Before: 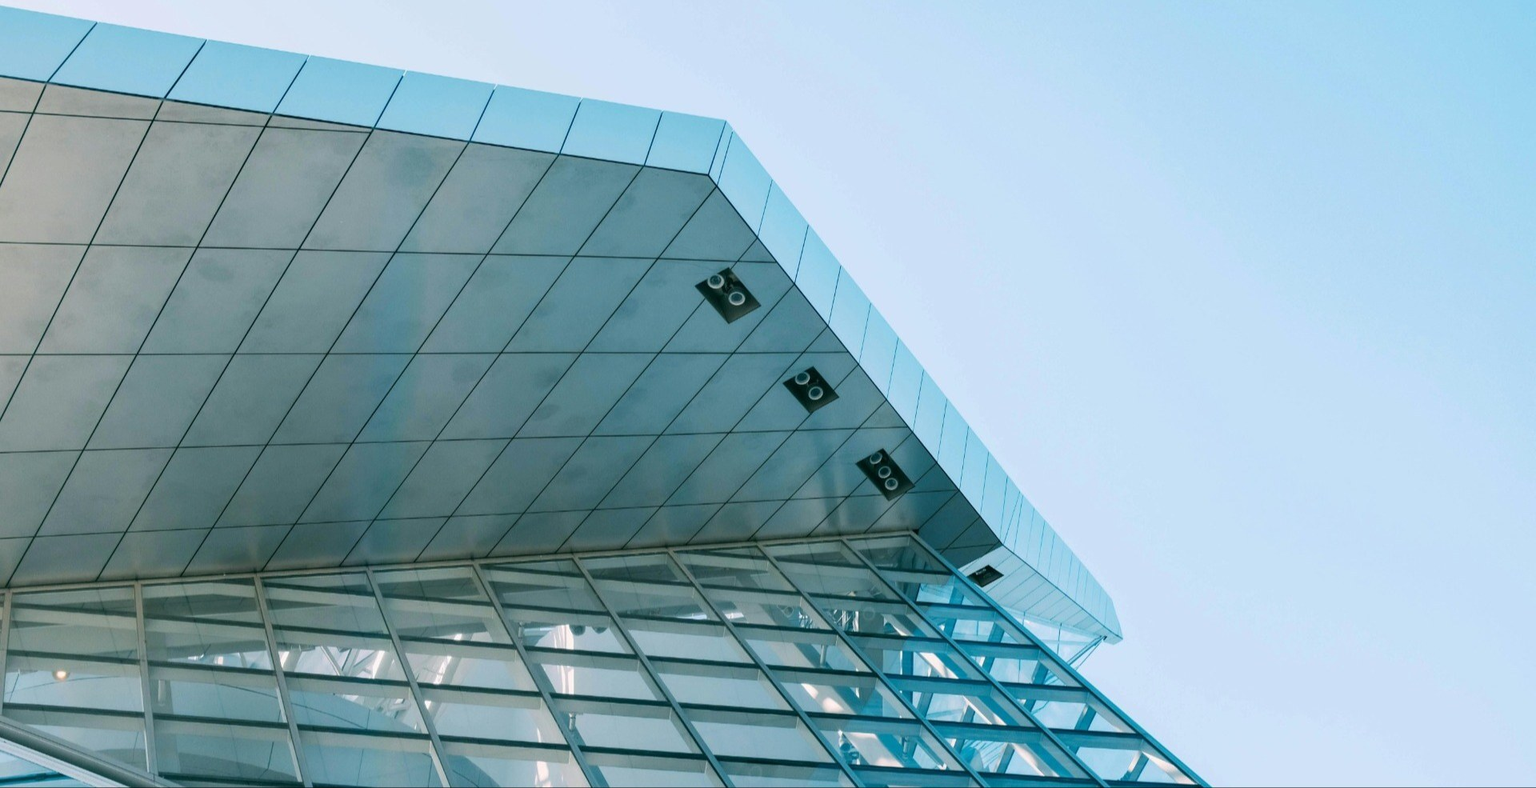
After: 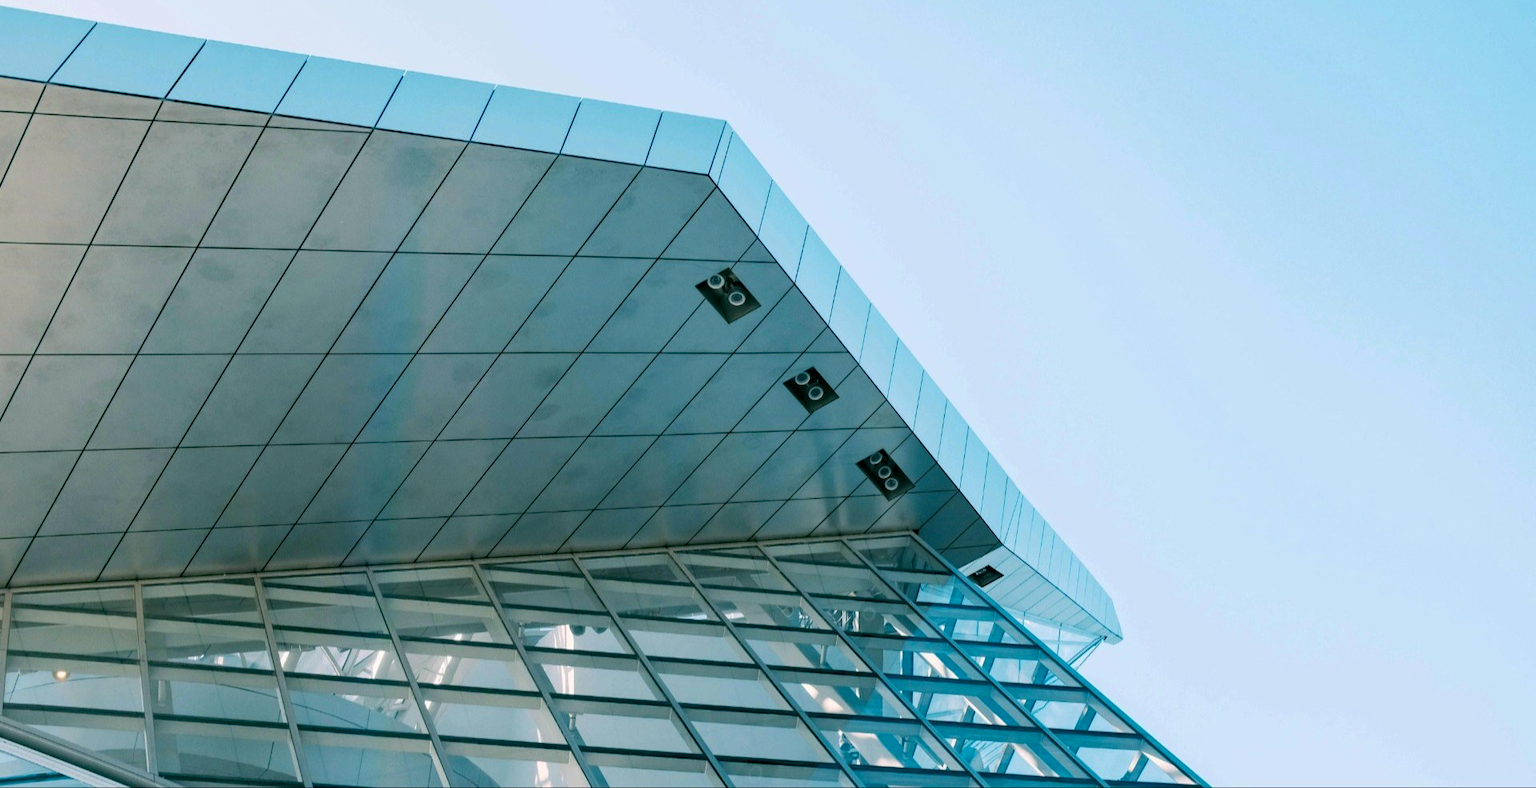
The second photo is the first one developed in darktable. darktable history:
levels: levels [0.016, 0.5, 0.996]
haze removal: compatibility mode true, adaptive false
